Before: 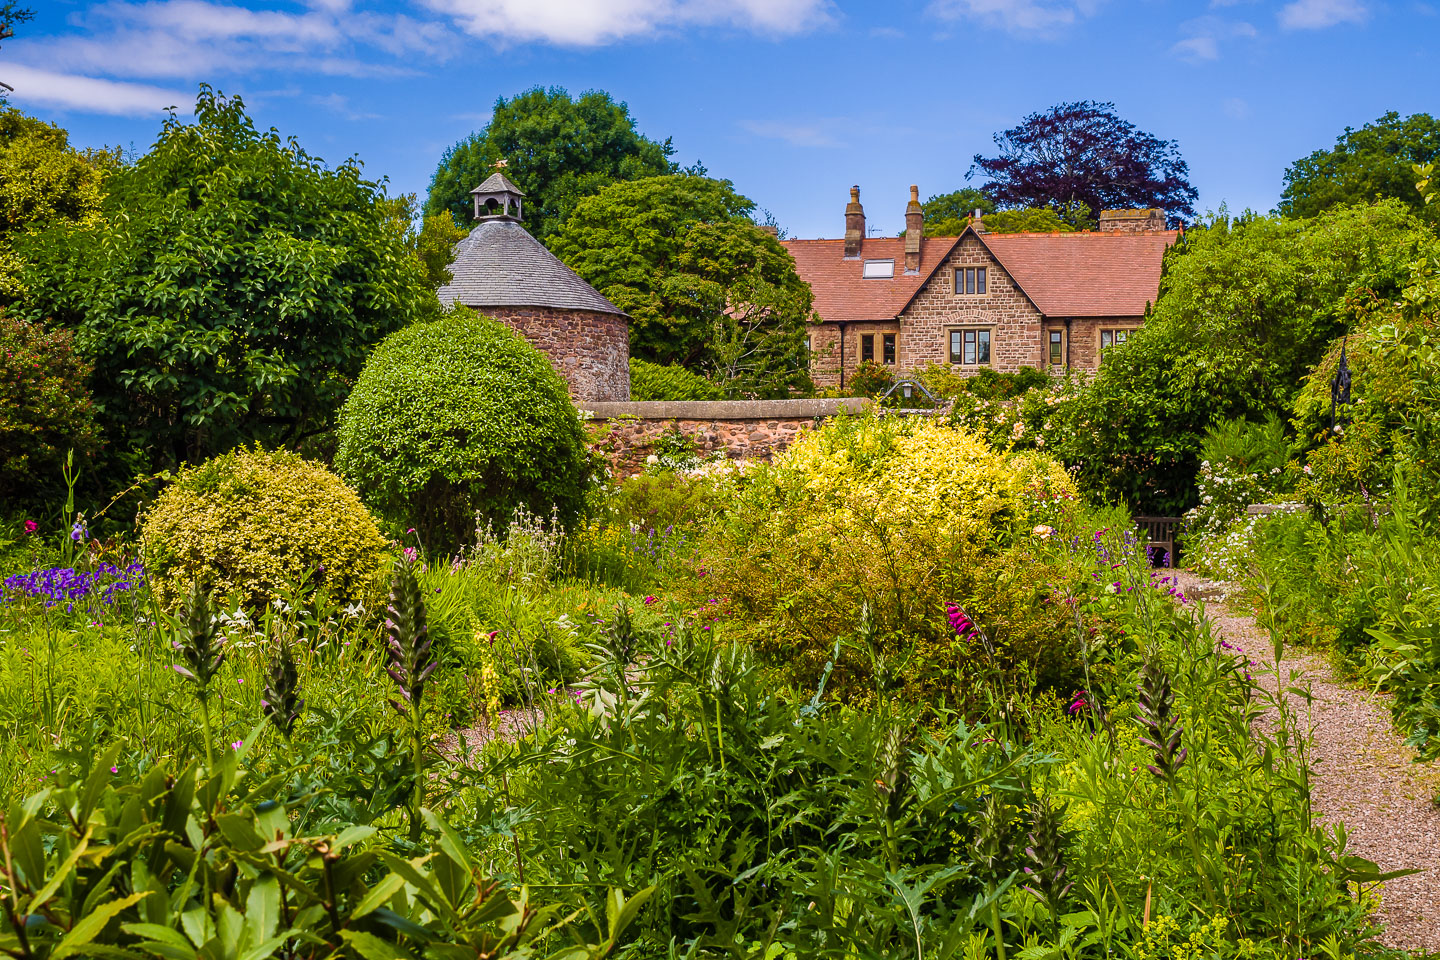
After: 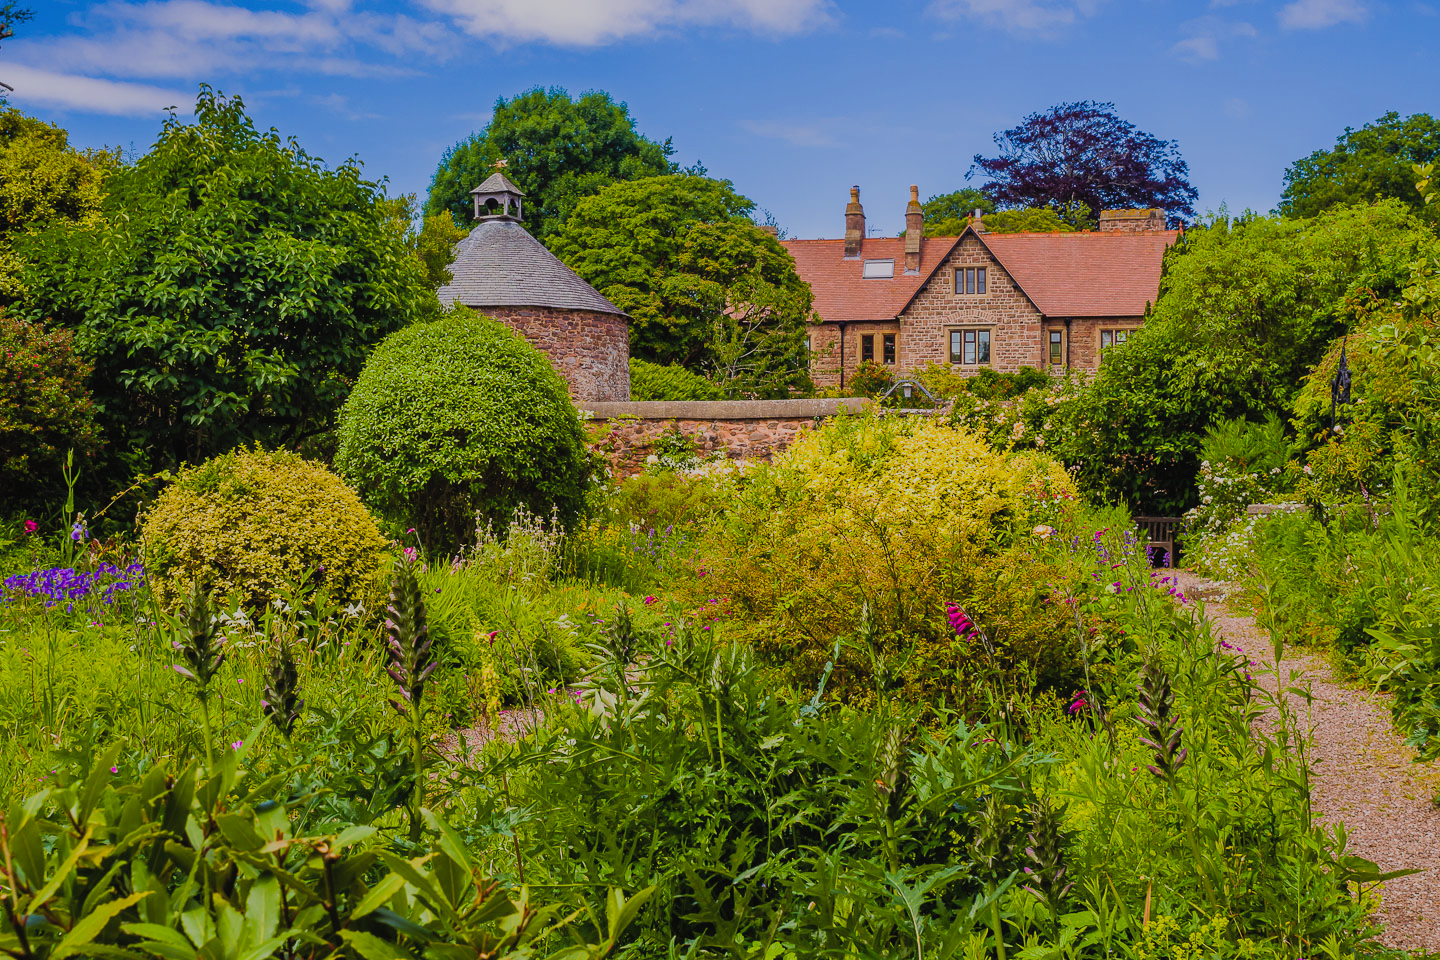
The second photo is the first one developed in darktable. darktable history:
lowpass: radius 0.1, contrast 0.85, saturation 1.1, unbound 0
filmic rgb: black relative exposure -7.65 EV, white relative exposure 4.56 EV, hardness 3.61
